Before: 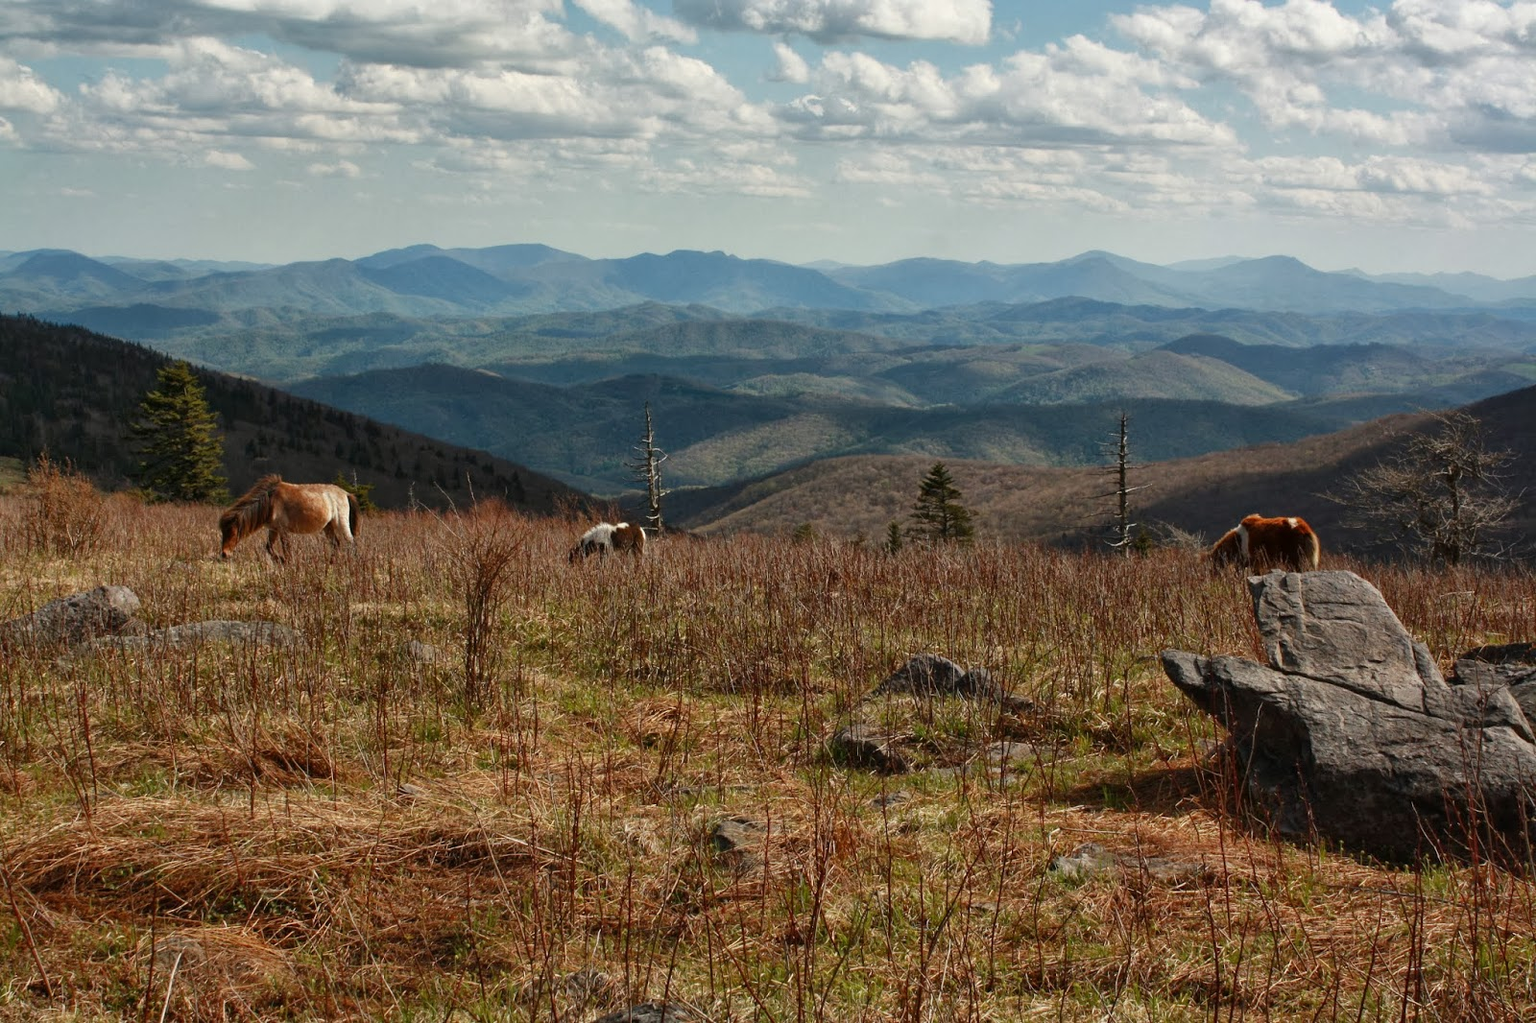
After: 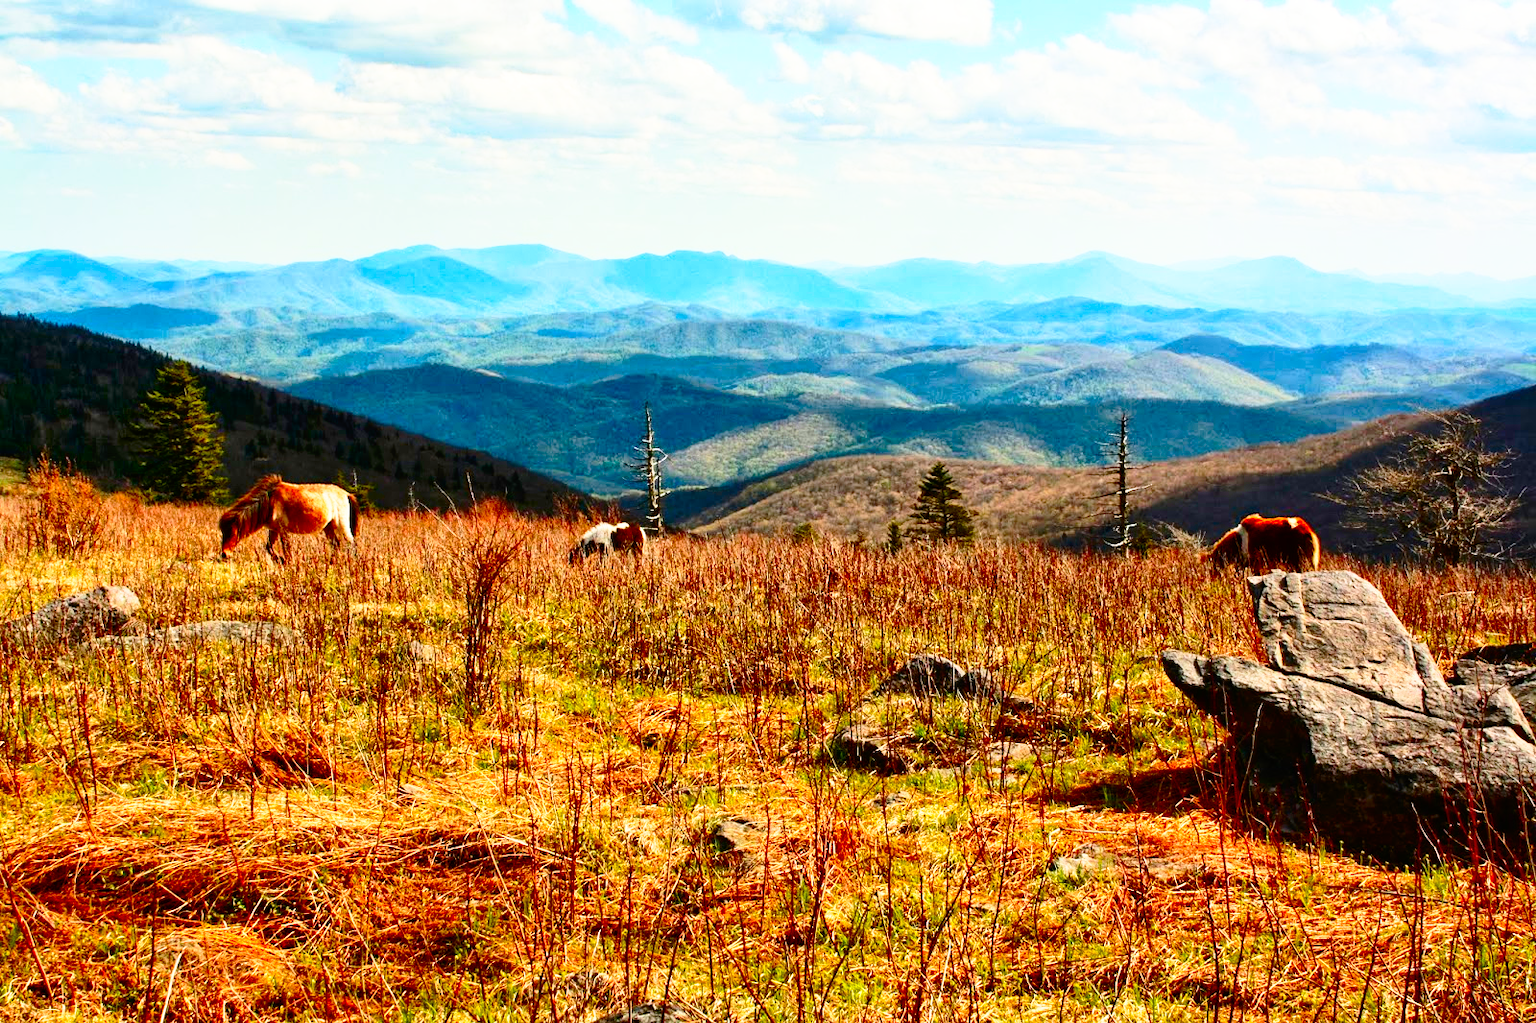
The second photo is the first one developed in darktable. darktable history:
contrast brightness saturation: contrast 0.26, brightness 0.02, saturation 0.87
rotate and perspective: automatic cropping off
base curve: curves: ch0 [(0, 0) (0.012, 0.01) (0.073, 0.168) (0.31, 0.711) (0.645, 0.957) (1, 1)], preserve colors none
